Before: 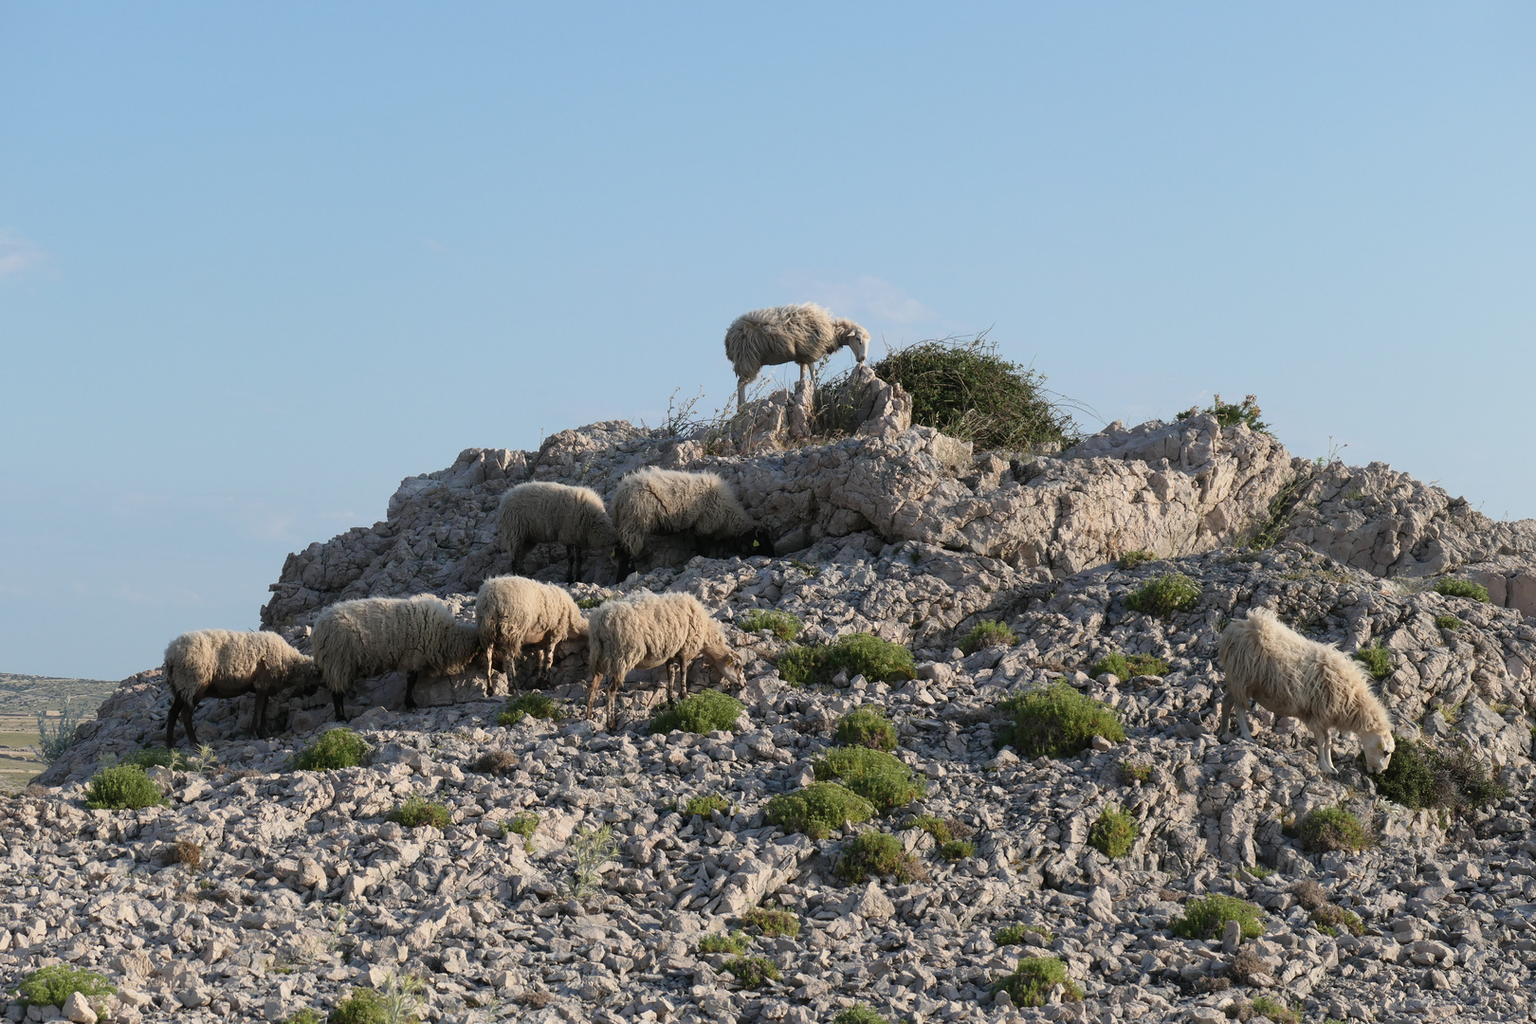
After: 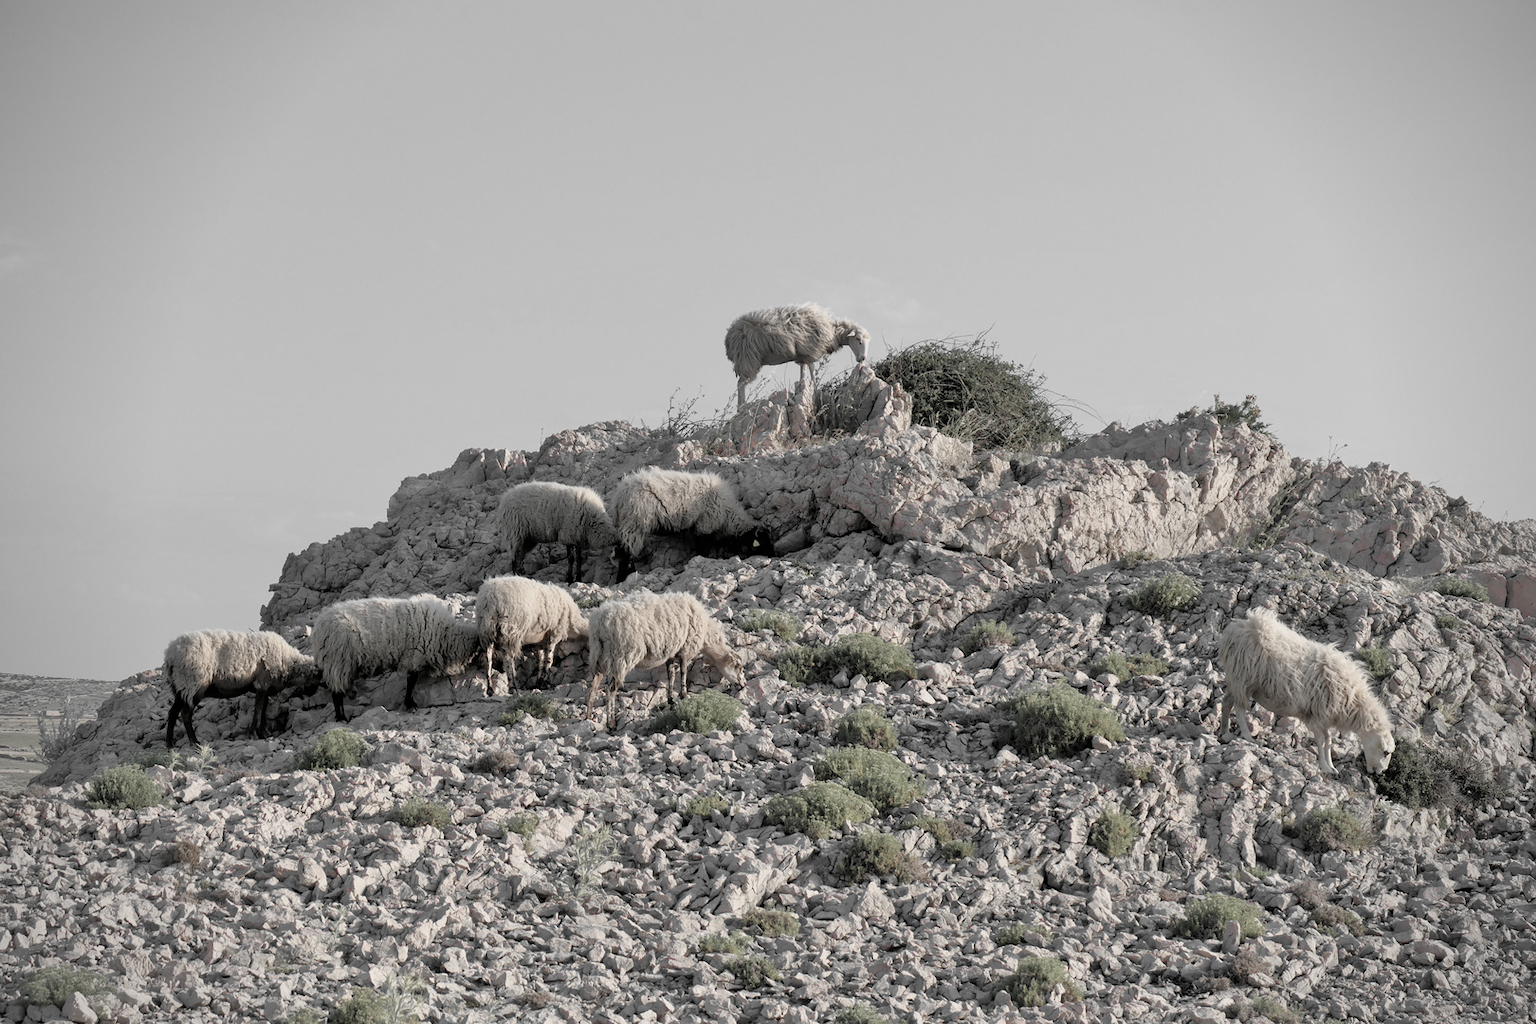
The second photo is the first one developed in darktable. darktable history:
tone equalizer: -7 EV 0.165 EV, -6 EV 0.587 EV, -5 EV 1.18 EV, -4 EV 1.3 EV, -3 EV 1.18 EV, -2 EV 0.6 EV, -1 EV 0.154 EV
color zones: curves: ch1 [(0, 0.831) (0.08, 0.771) (0.157, 0.268) (0.241, 0.207) (0.562, -0.005) (0.714, -0.013) (0.876, 0.01) (1, 0.831)]
filmic rgb: black relative exposure -12.08 EV, white relative exposure 2.82 EV, threshold 5.95 EV, target black luminance 0%, hardness 8.01, latitude 69.53%, contrast 1.139, highlights saturation mix 10.33%, shadows ↔ highlights balance -0.387%, enable highlight reconstruction true
vignetting: unbound false
